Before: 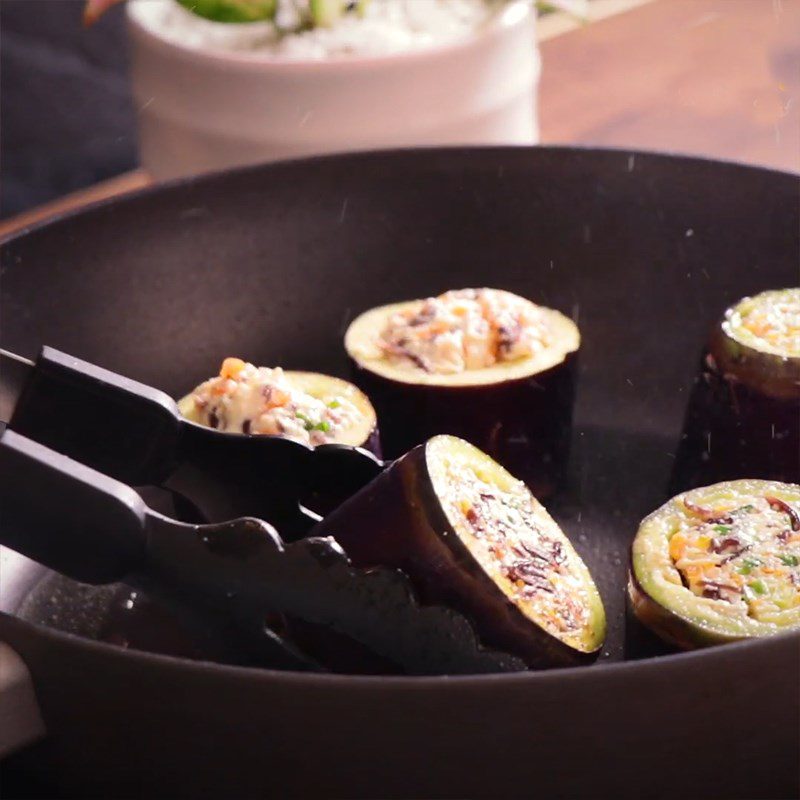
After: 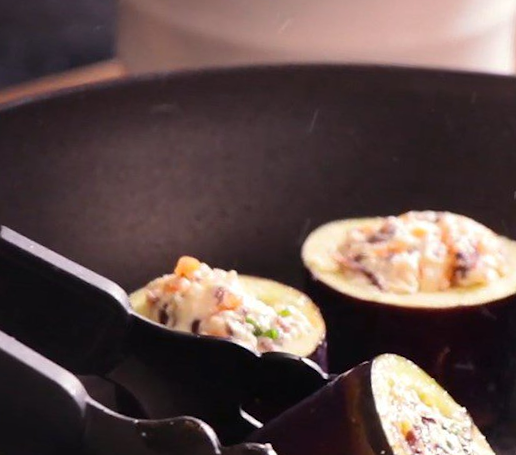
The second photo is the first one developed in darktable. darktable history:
crop and rotate: angle -5.67°, left 2.117%, top 7.021%, right 27.268%, bottom 30.7%
